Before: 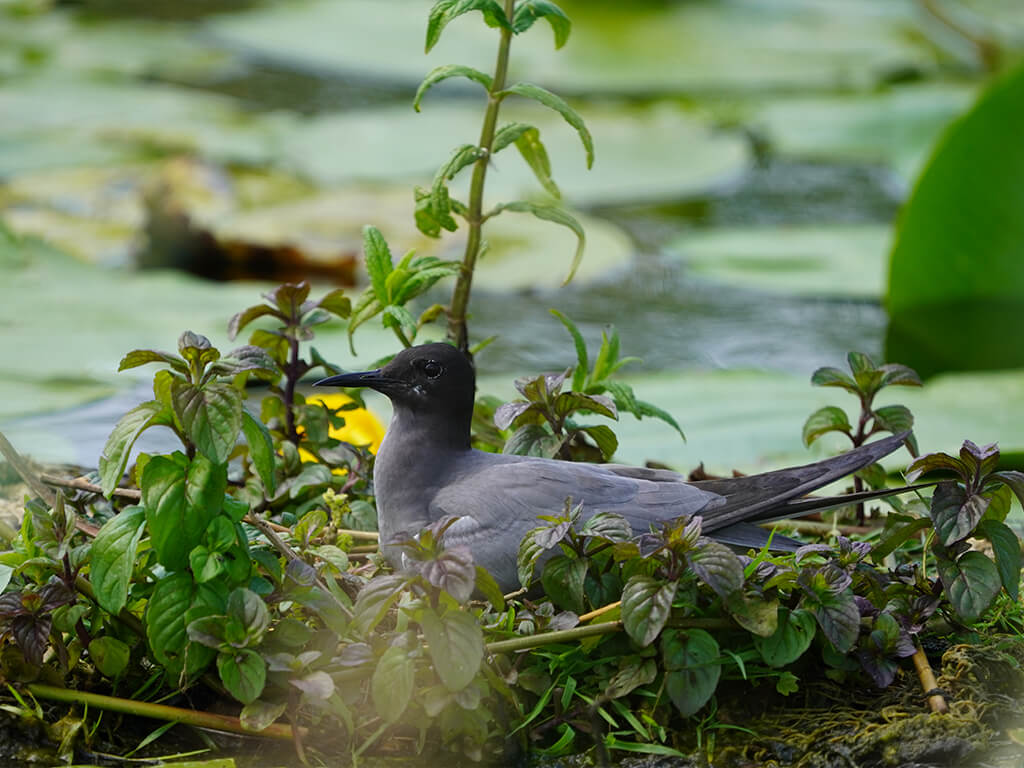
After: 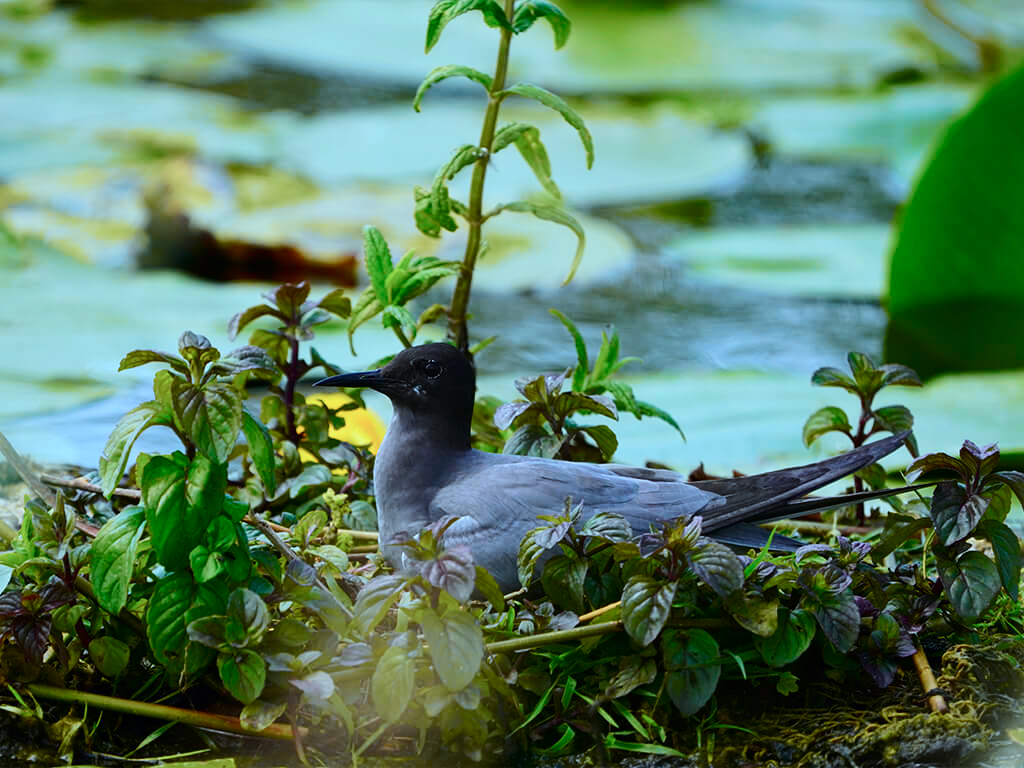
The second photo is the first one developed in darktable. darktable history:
tone curve: curves: ch0 [(0, 0) (0.126, 0.061) (0.338, 0.285) (0.494, 0.518) (0.703, 0.762) (1, 1)]; ch1 [(0, 0) (0.364, 0.322) (0.443, 0.441) (0.5, 0.501) (0.55, 0.578) (1, 1)]; ch2 [(0, 0) (0.44, 0.424) (0.501, 0.499) (0.557, 0.564) (0.613, 0.682) (0.707, 0.746) (1, 1)], color space Lab, independent channels, preserve colors none
color correction: highlights a* -9.58, highlights b* -21.87
